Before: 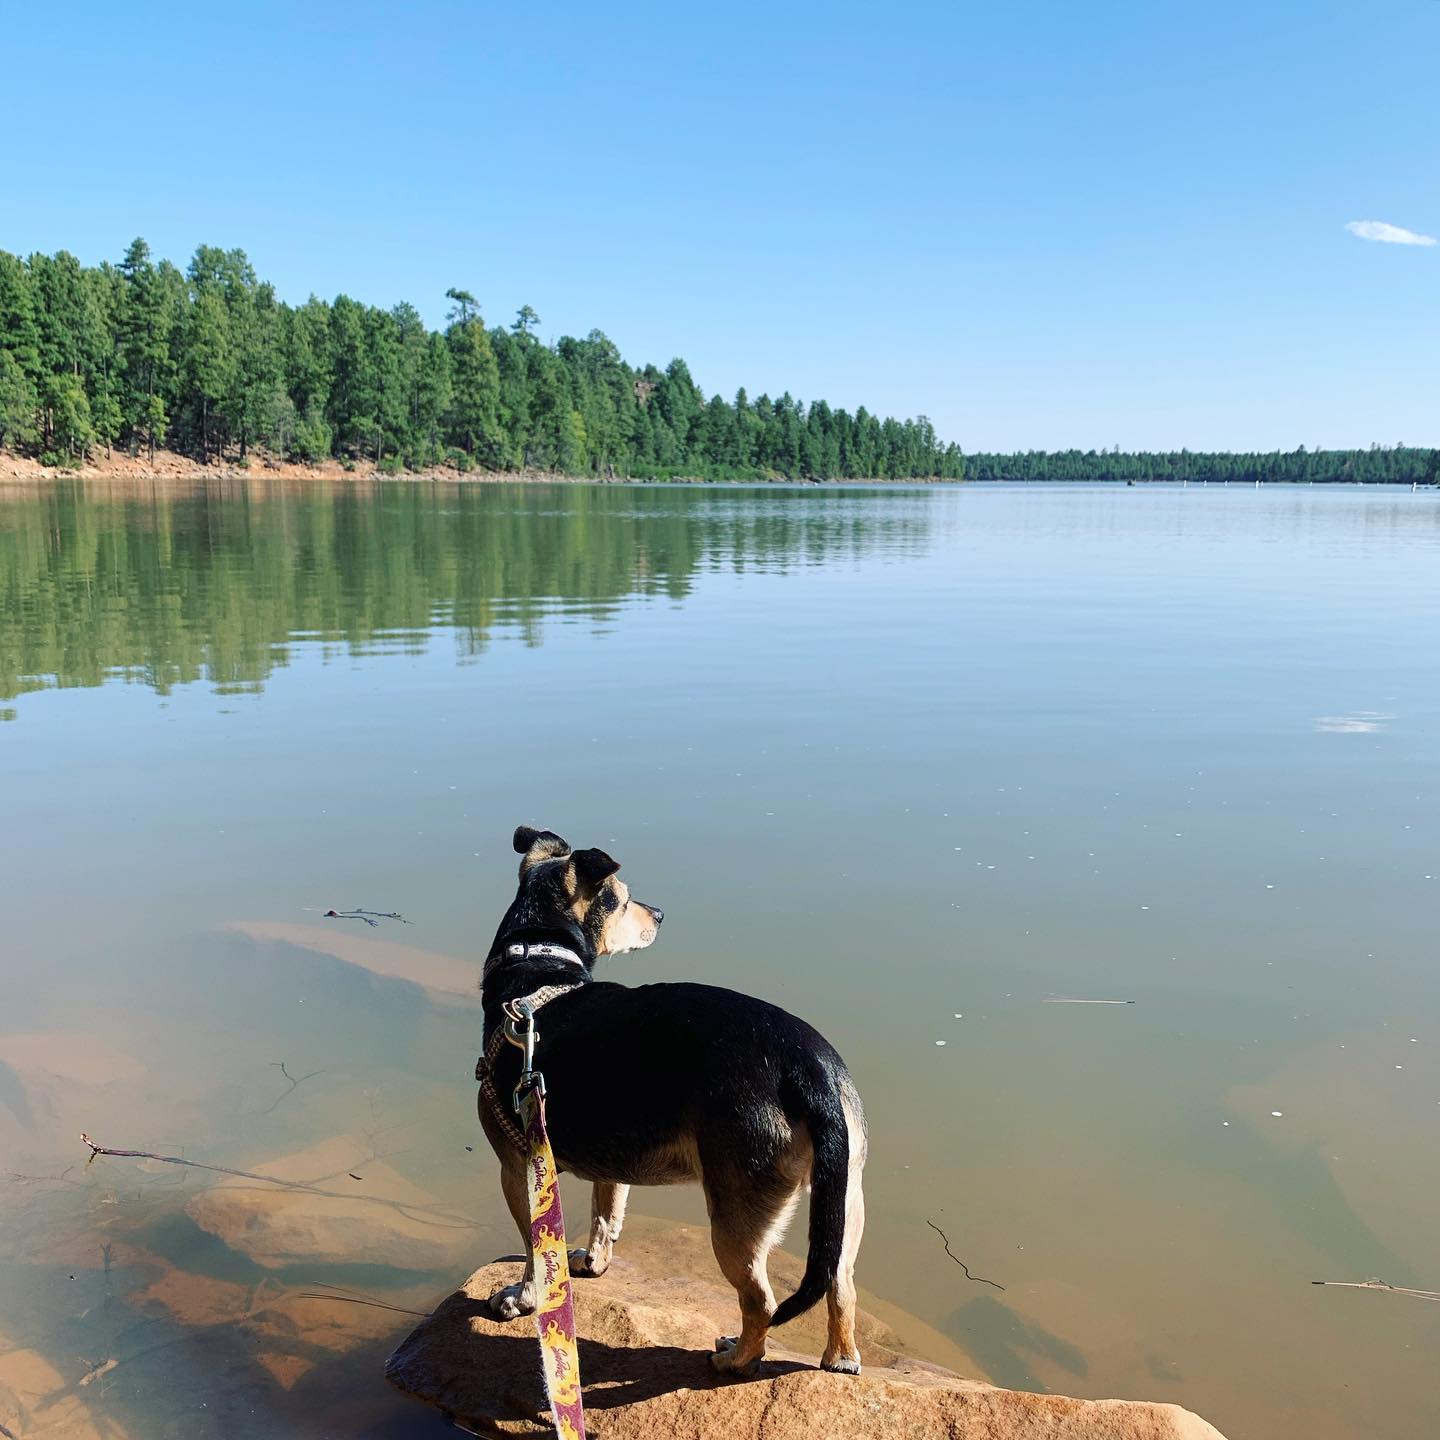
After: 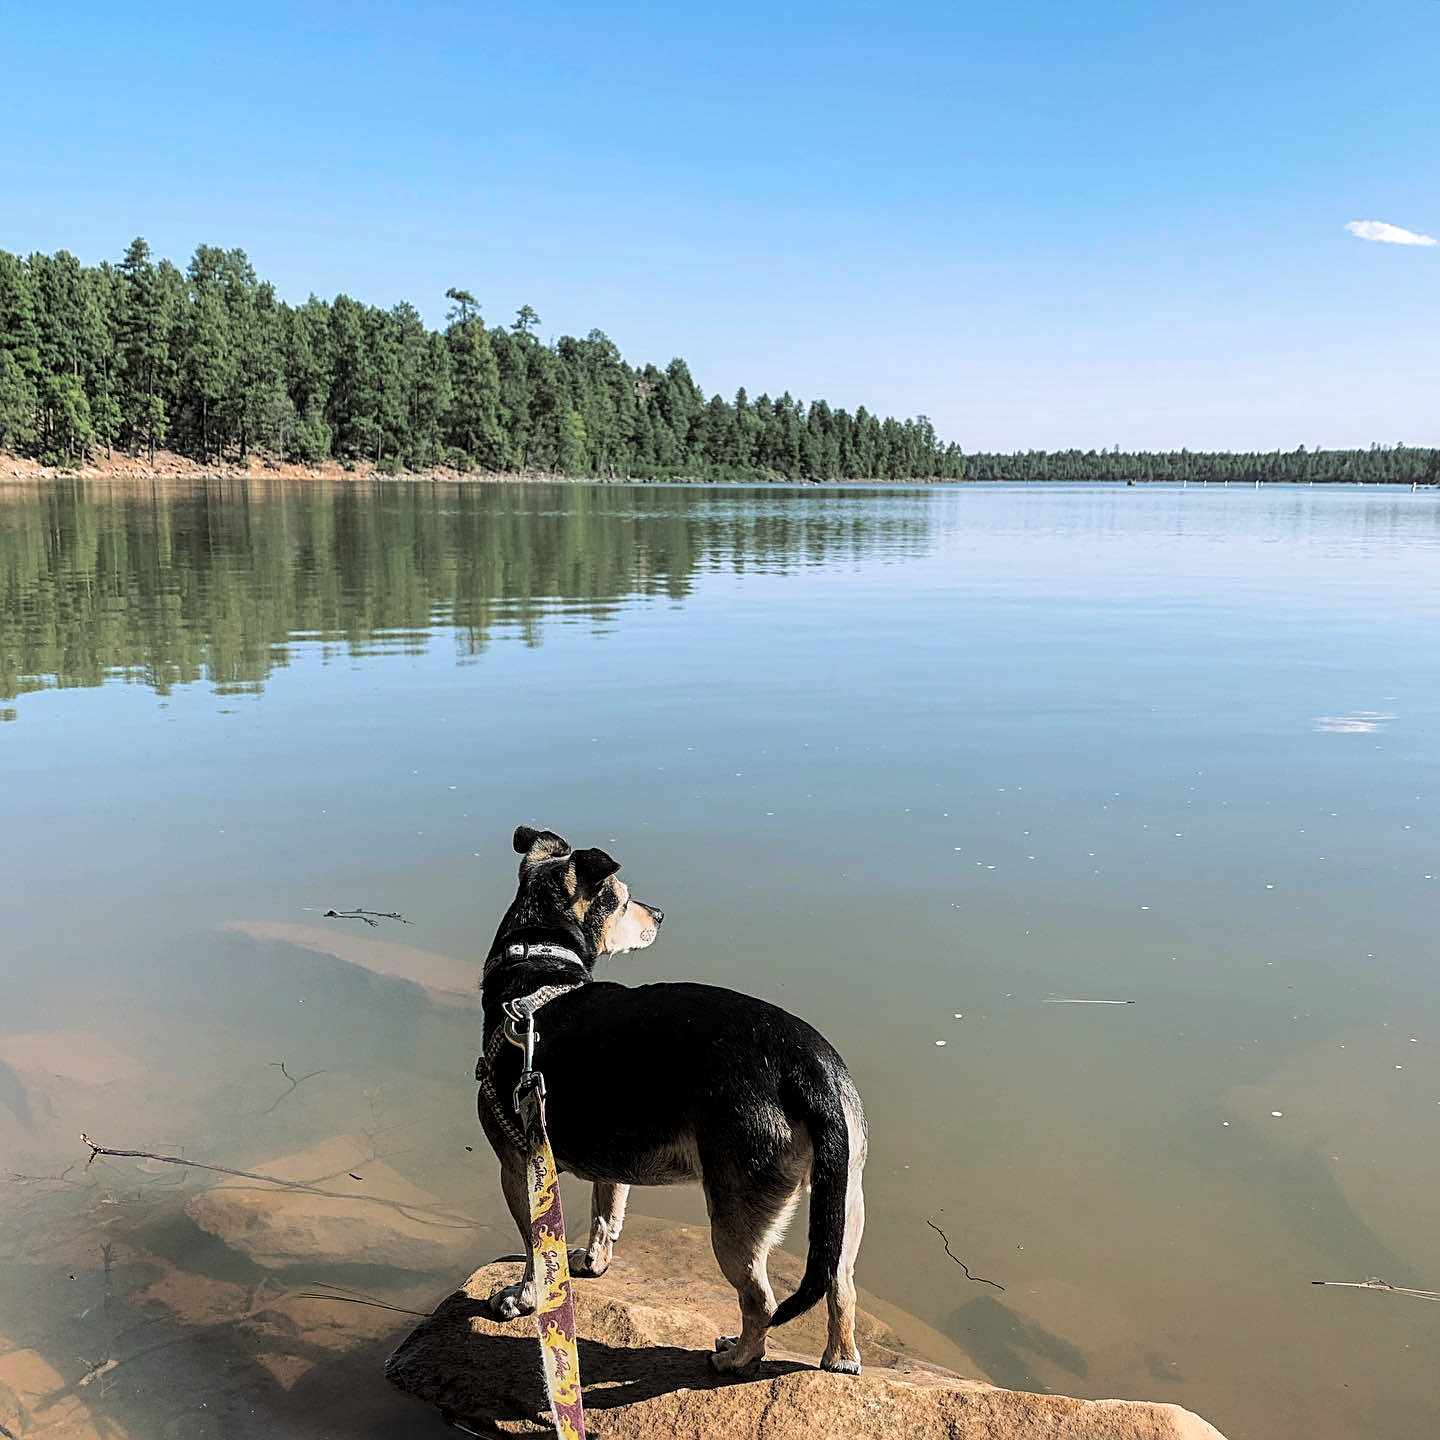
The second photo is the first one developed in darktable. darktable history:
rgb levels: preserve colors max RGB
split-toning: shadows › hue 46.8°, shadows › saturation 0.17, highlights › hue 316.8°, highlights › saturation 0.27, balance -51.82
sharpen: on, module defaults
local contrast: detail 130%
